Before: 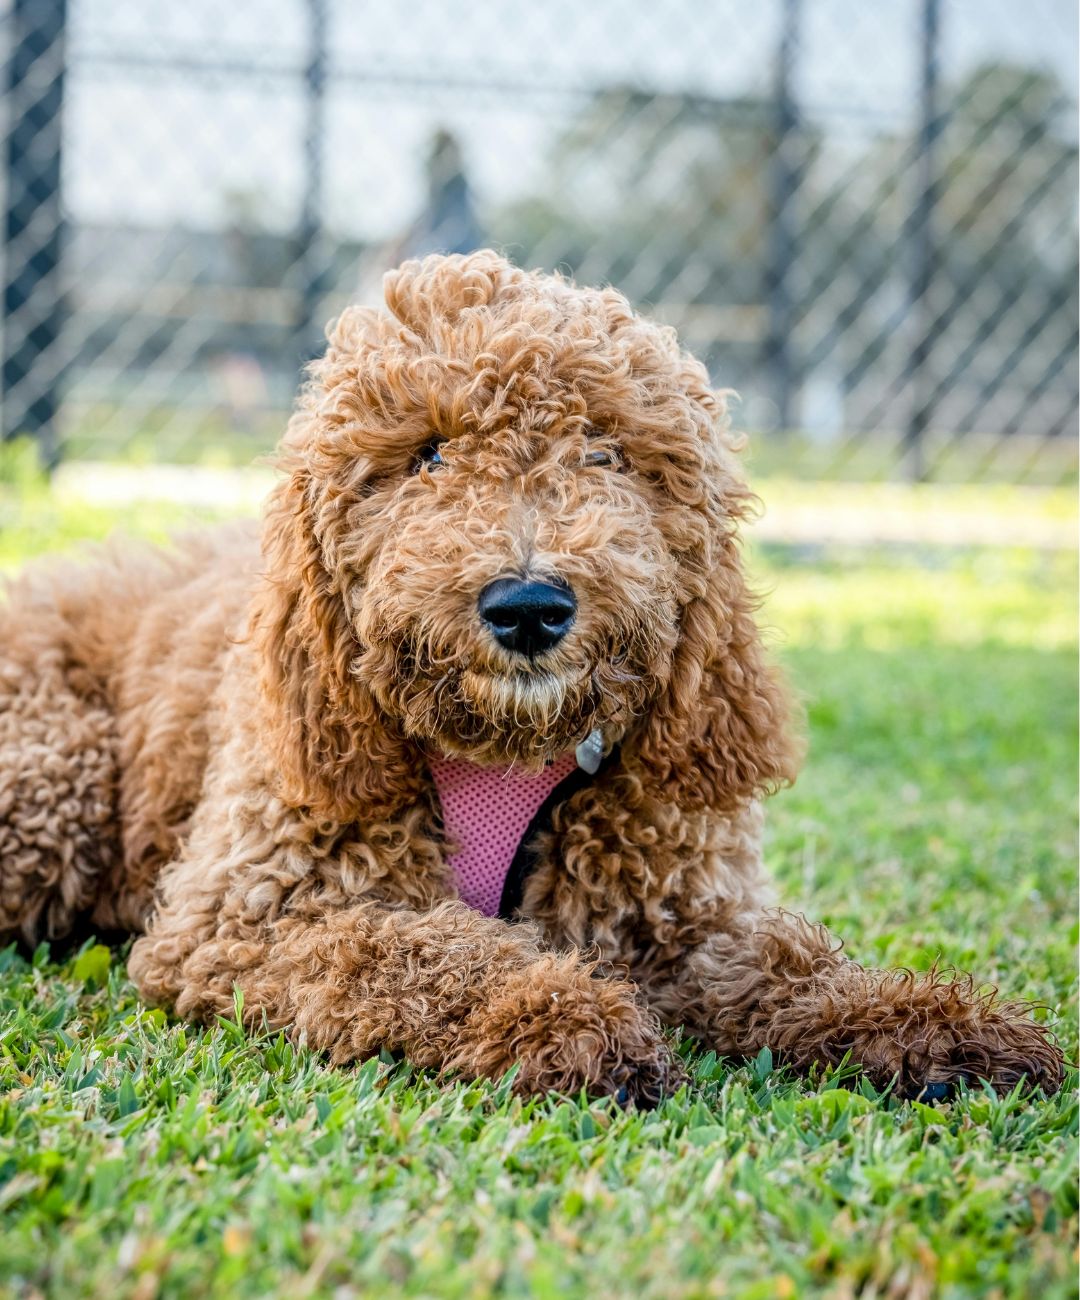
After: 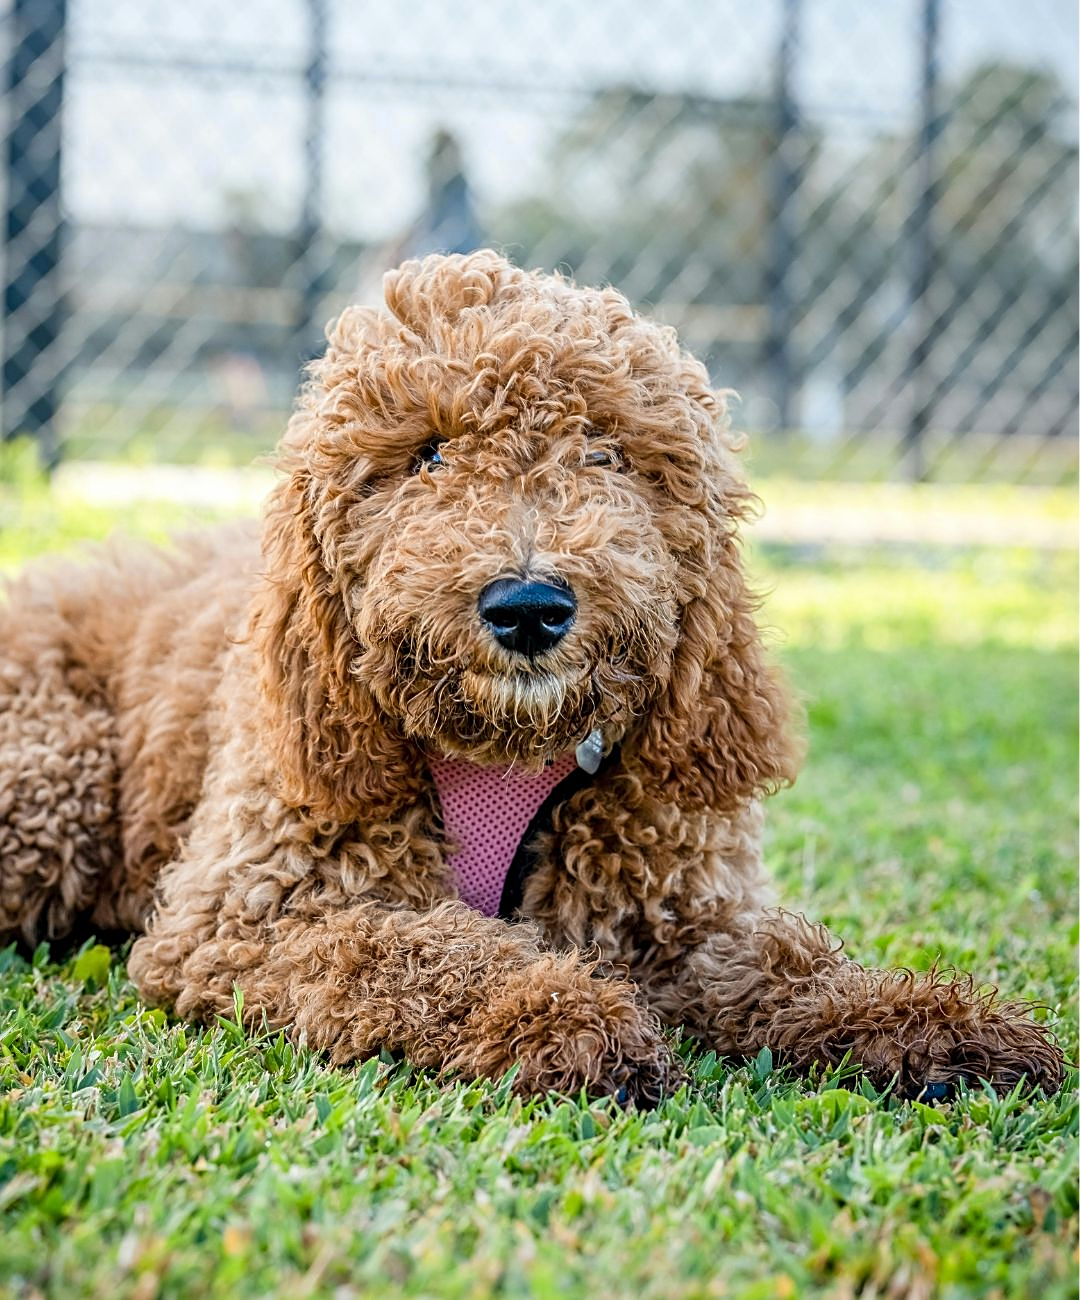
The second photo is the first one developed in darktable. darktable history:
color zones: curves: ch0 [(0.068, 0.464) (0.25, 0.5) (0.48, 0.508) (0.75, 0.536) (0.886, 0.476) (0.967, 0.456)]; ch1 [(0.066, 0.456) (0.25, 0.5) (0.616, 0.508) (0.746, 0.56) (0.934, 0.444)]
white balance: emerald 1
sharpen: on, module defaults
